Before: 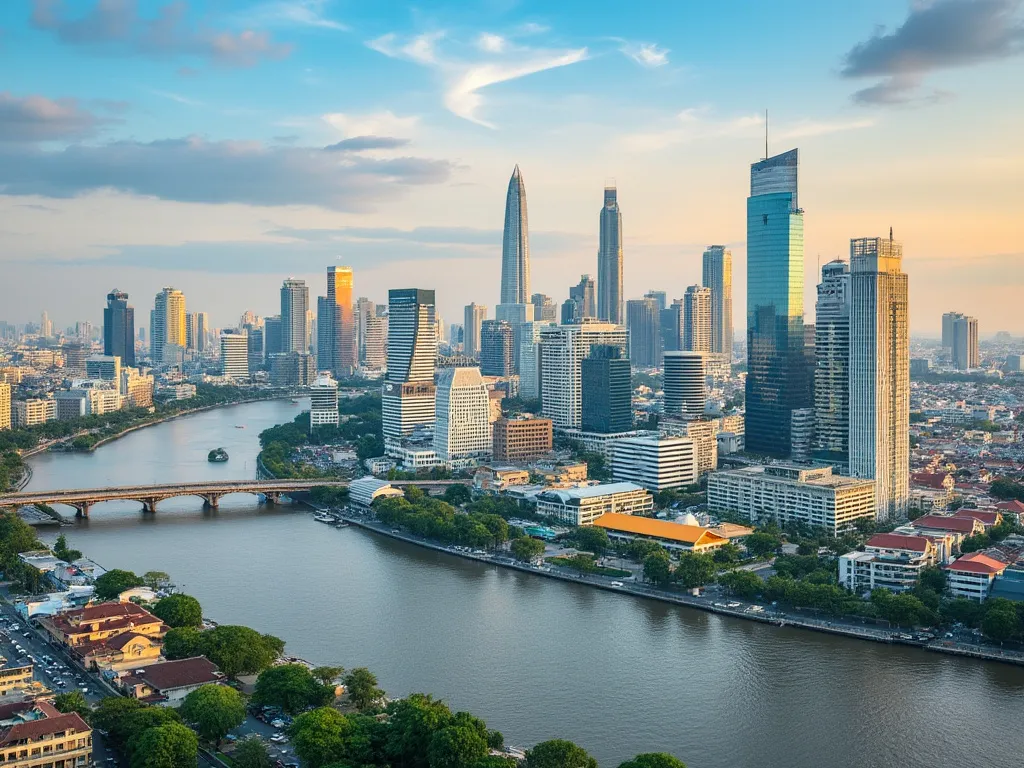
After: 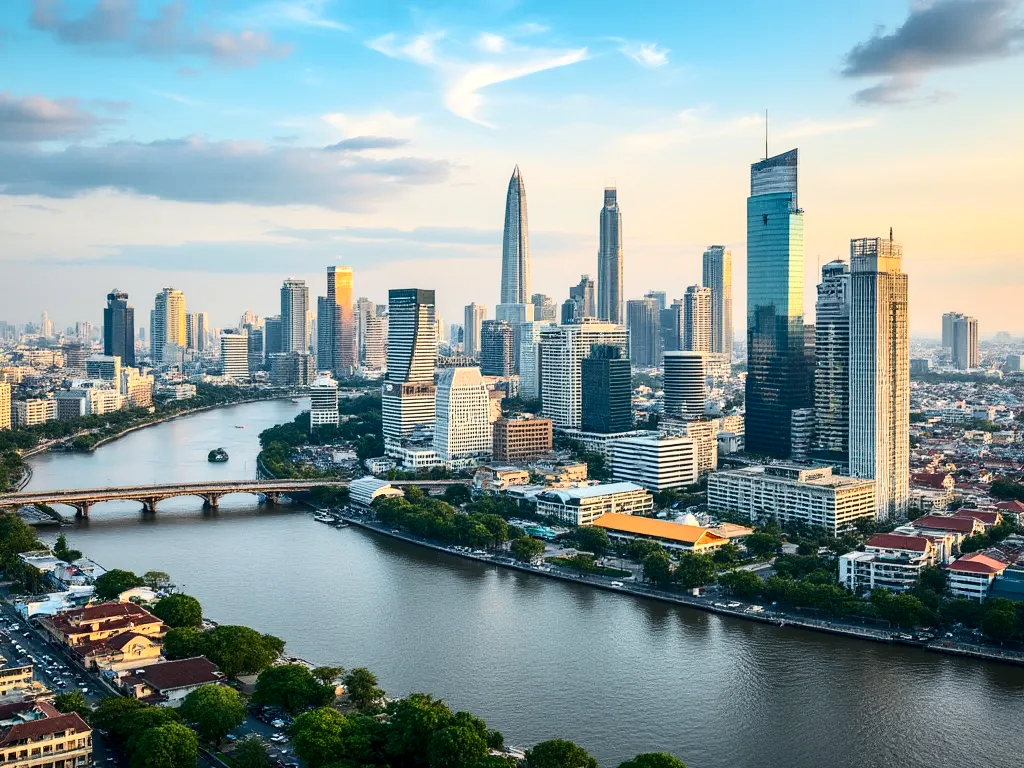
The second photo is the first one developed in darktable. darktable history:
local contrast: highlights 100%, shadows 100%, detail 120%, midtone range 0.2
contrast brightness saturation: contrast 0.28
